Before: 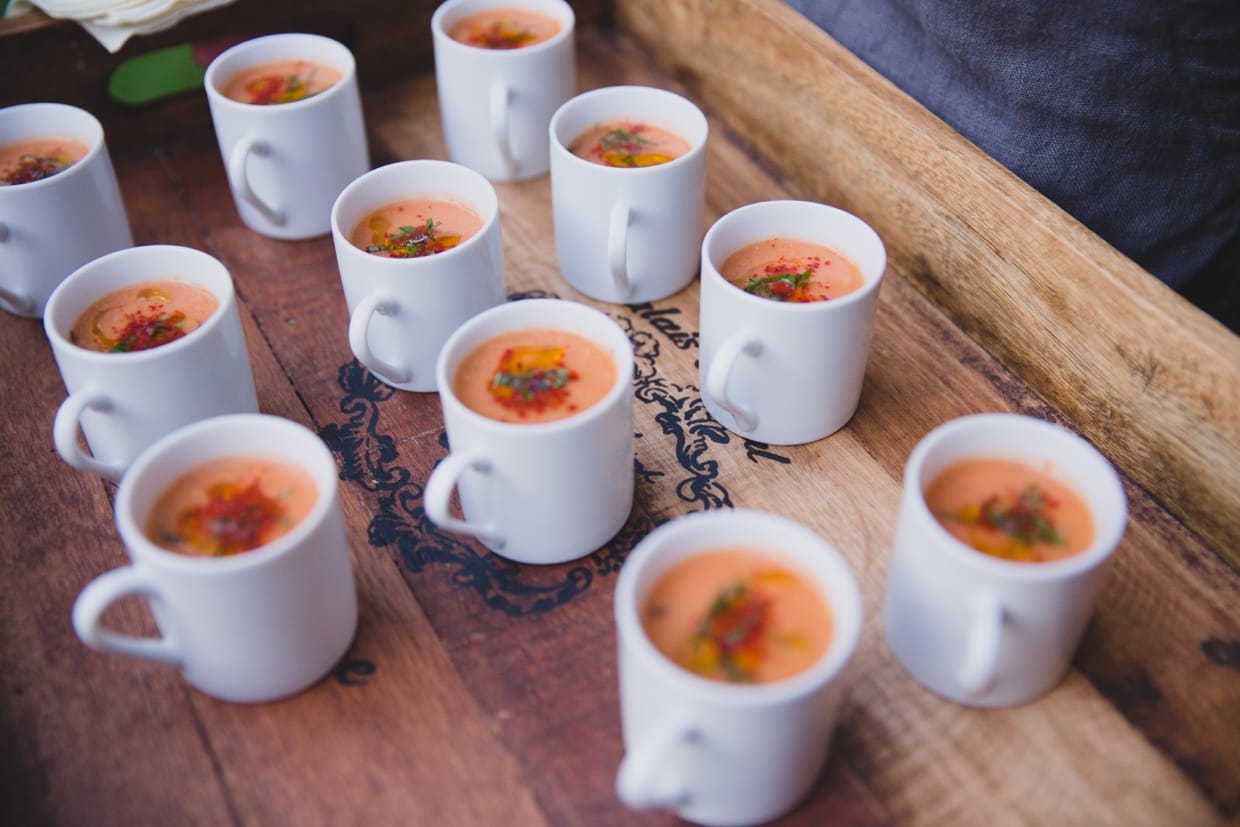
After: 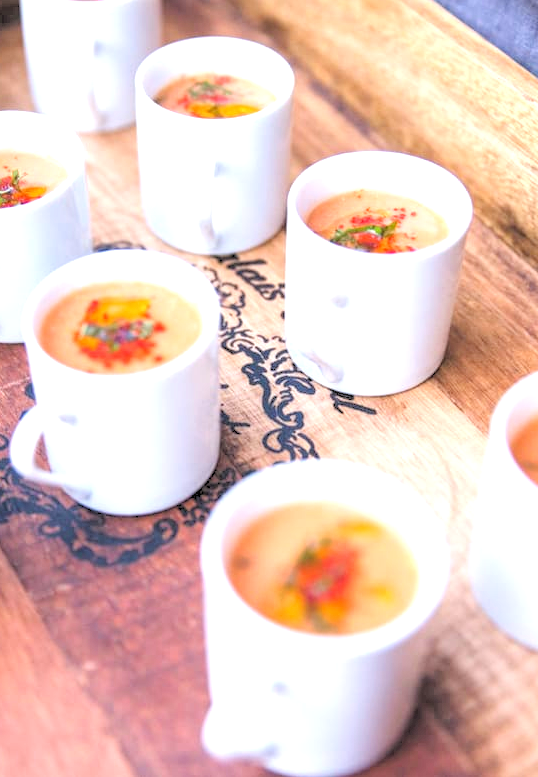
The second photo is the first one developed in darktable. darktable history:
exposure: black level correction 0, exposure 1.2 EV, compensate highlight preservation false
local contrast: on, module defaults
rgb levels: levels [[0.027, 0.429, 0.996], [0, 0.5, 1], [0, 0.5, 1]]
crop: left 33.452%, top 6.025%, right 23.155%
